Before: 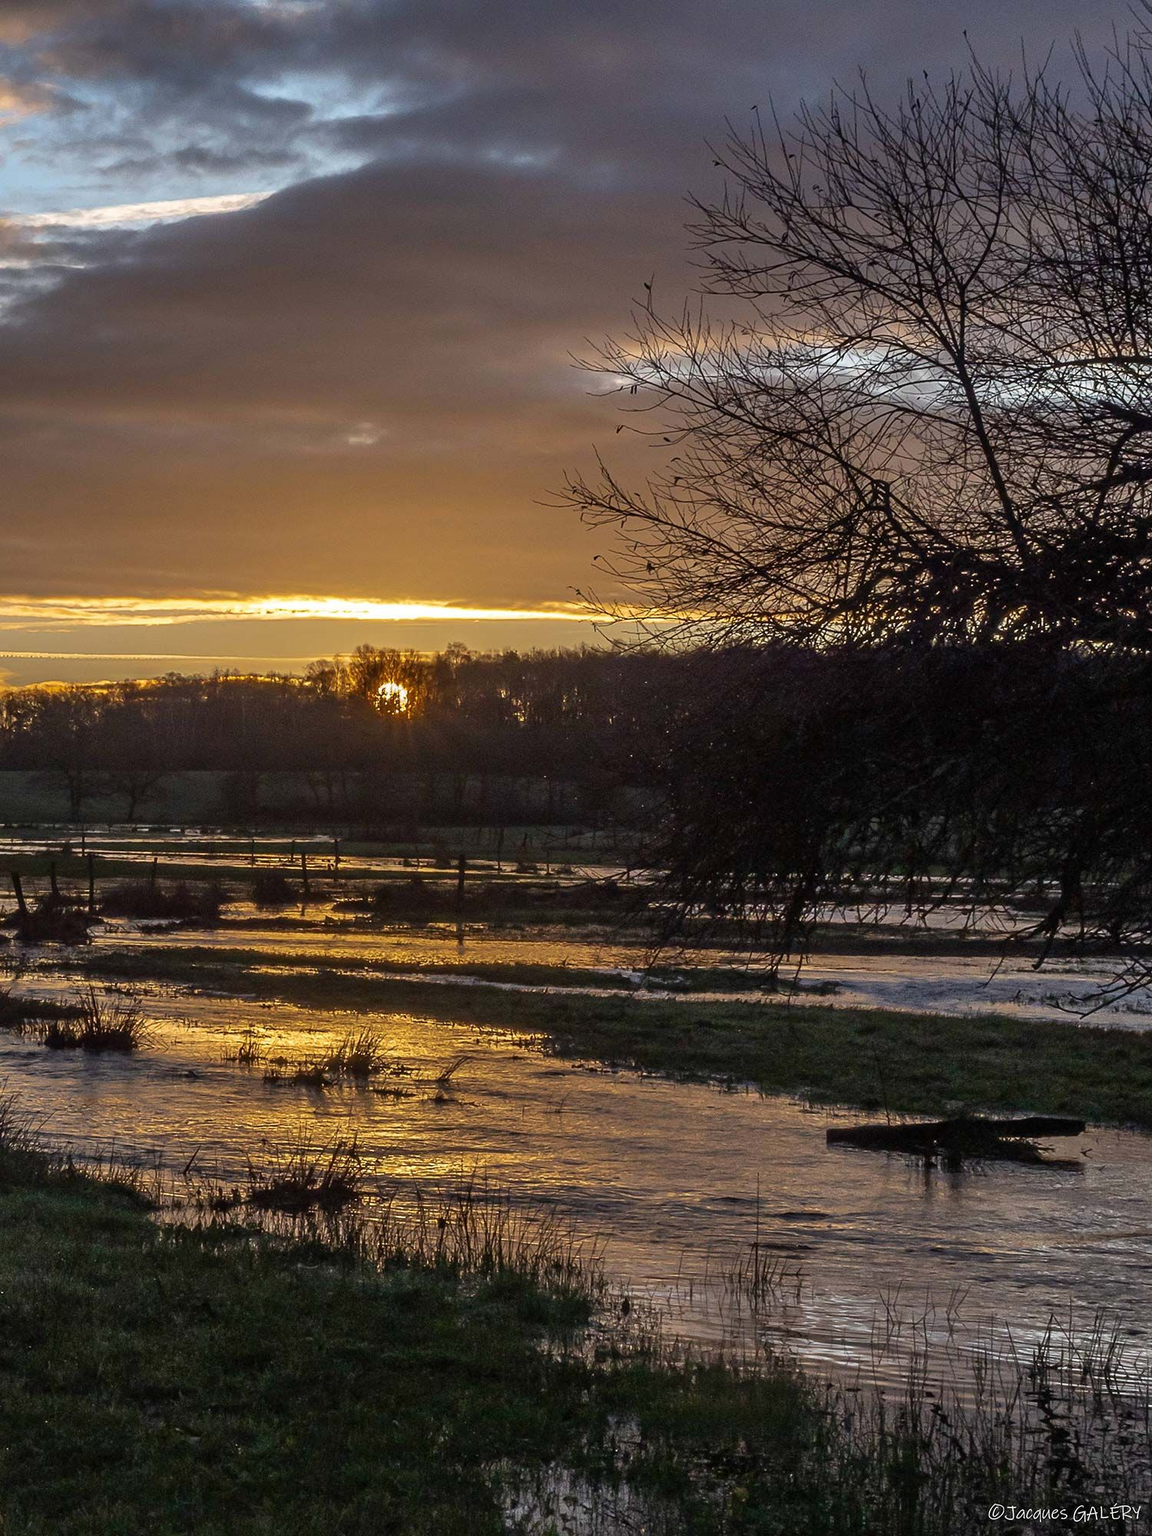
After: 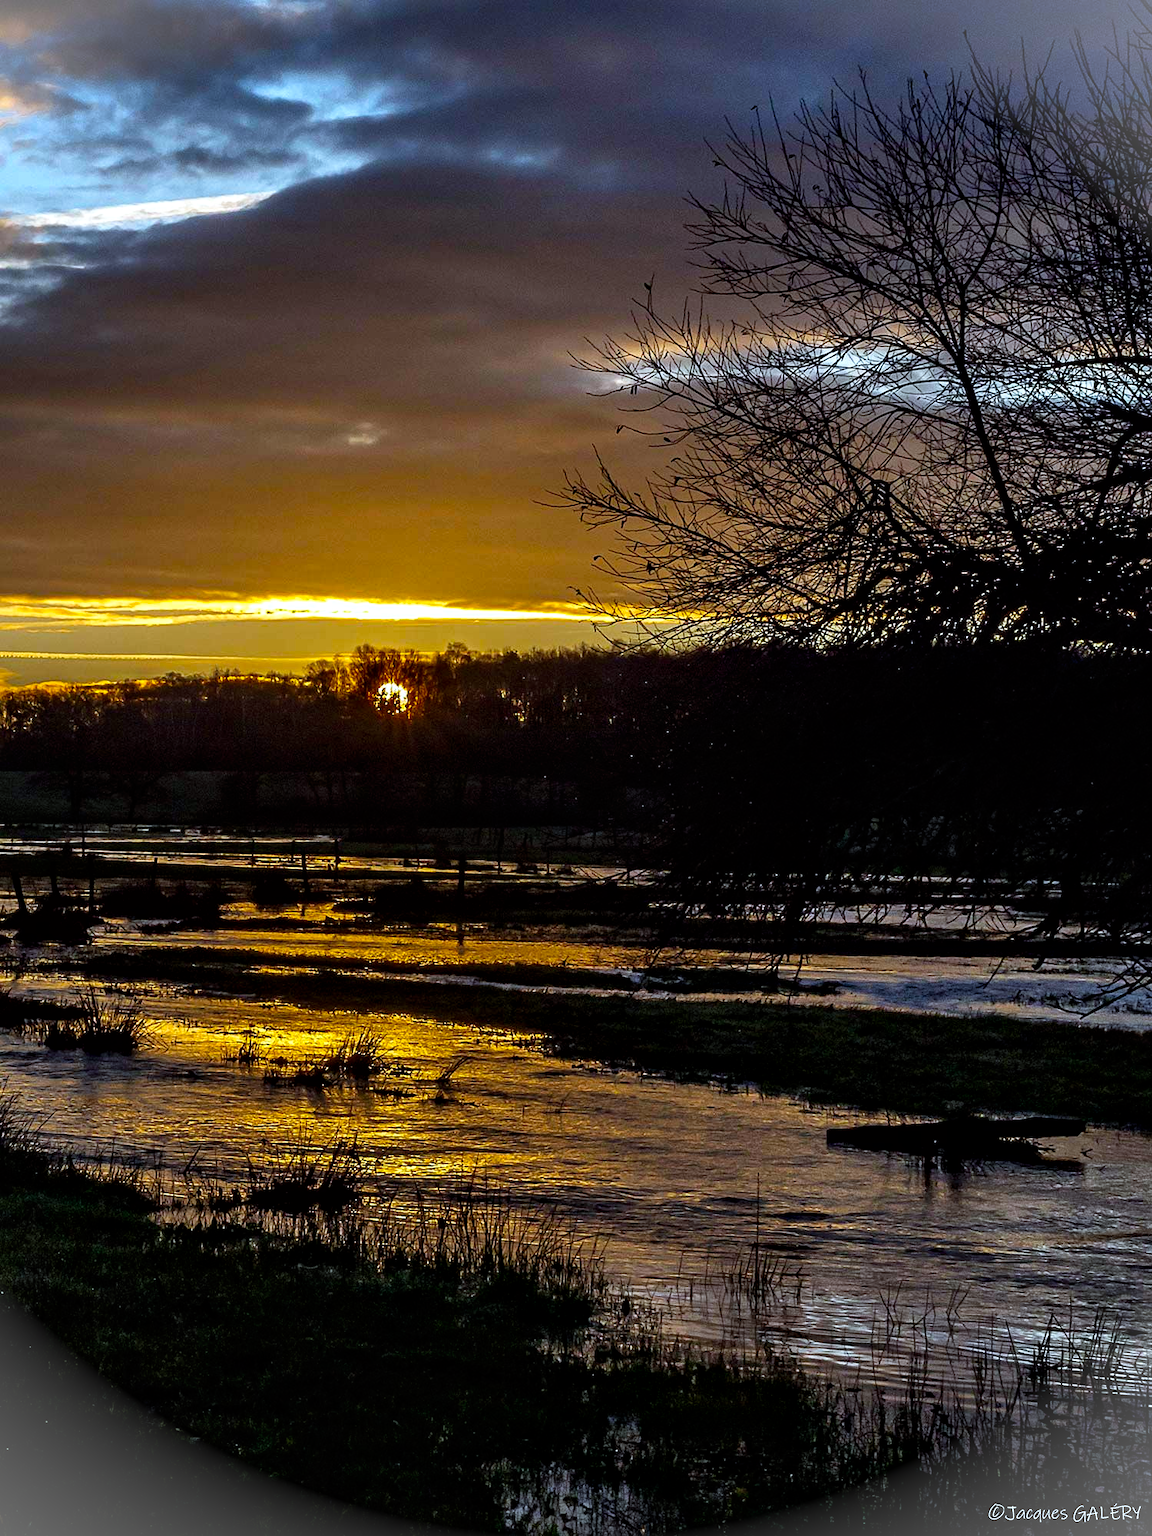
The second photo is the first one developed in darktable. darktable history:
vignetting: fall-off start 100%, brightness 0.3, saturation 0
color balance: lift [1, 1.001, 0.999, 1.001], gamma [1, 1.004, 1.007, 0.993], gain [1, 0.991, 0.987, 1.013], contrast 10%, output saturation 120%
local contrast: mode bilateral grid, contrast 20, coarseness 50, detail 120%, midtone range 0.2
exposure: compensate highlight preservation false
tone curve: curves: ch0 [(0, 0) (0.003, 0) (0.011, 0.001) (0.025, 0.003) (0.044, 0.006) (0.069, 0.009) (0.1, 0.013) (0.136, 0.032) (0.177, 0.067) (0.224, 0.121) (0.277, 0.185) (0.335, 0.255) (0.399, 0.333) (0.468, 0.417) (0.543, 0.508) (0.623, 0.606) (0.709, 0.71) (0.801, 0.819) (0.898, 0.926) (1, 1)], preserve colors none
white balance: red 0.925, blue 1.046
